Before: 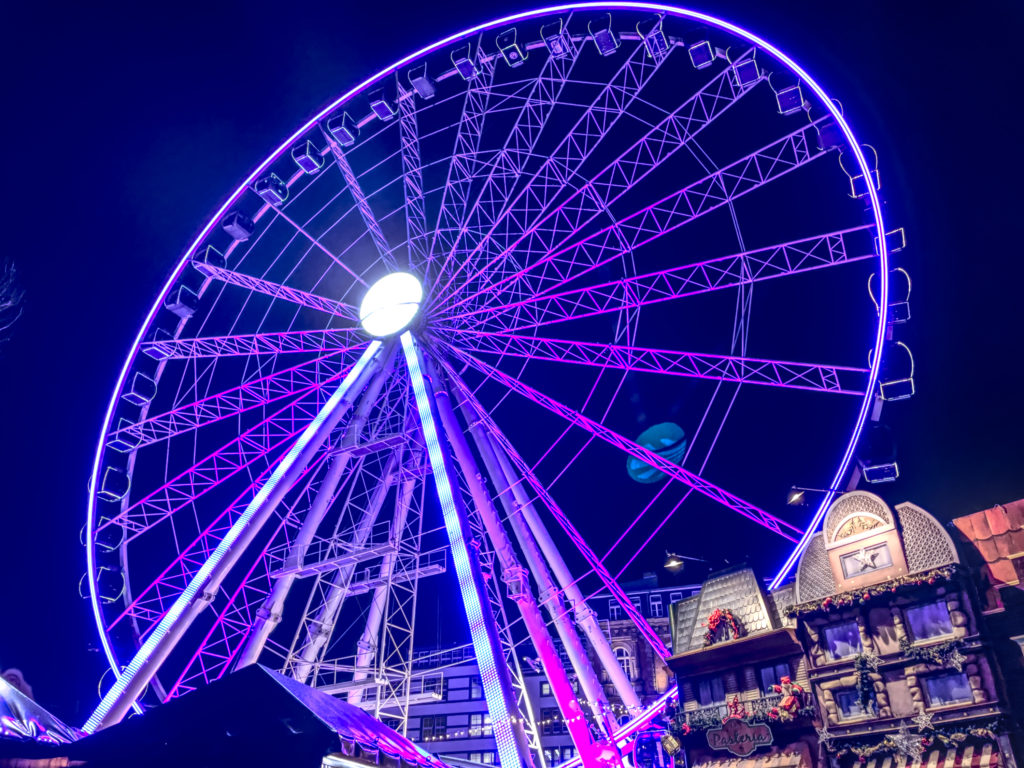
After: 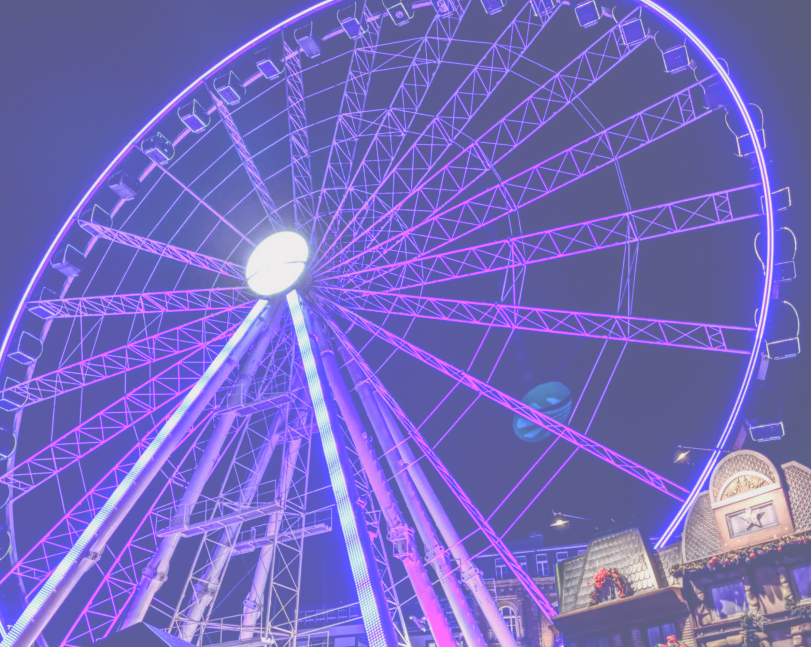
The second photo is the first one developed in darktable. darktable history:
shadows and highlights: shadows -24.28, highlights 49.77, soften with gaussian
crop: left 11.225%, top 5.381%, right 9.565%, bottom 10.314%
color correction: saturation 0.8
color balance rgb: shadows lift › chroma 1%, shadows lift › hue 113°, highlights gain › chroma 0.2%, highlights gain › hue 333°, perceptual saturation grading › global saturation 20%, perceptual saturation grading › highlights -50%, perceptual saturation grading › shadows 25%, contrast -10%
exposure: black level correction -0.071, exposure 0.5 EV, compensate highlight preservation false
contrast brightness saturation: contrast -0.19, saturation 0.19
